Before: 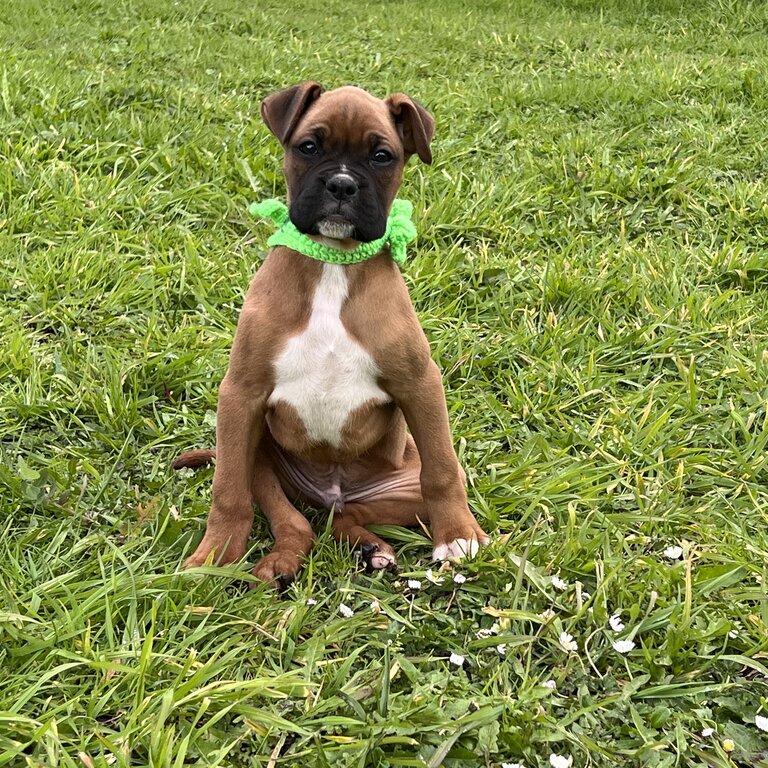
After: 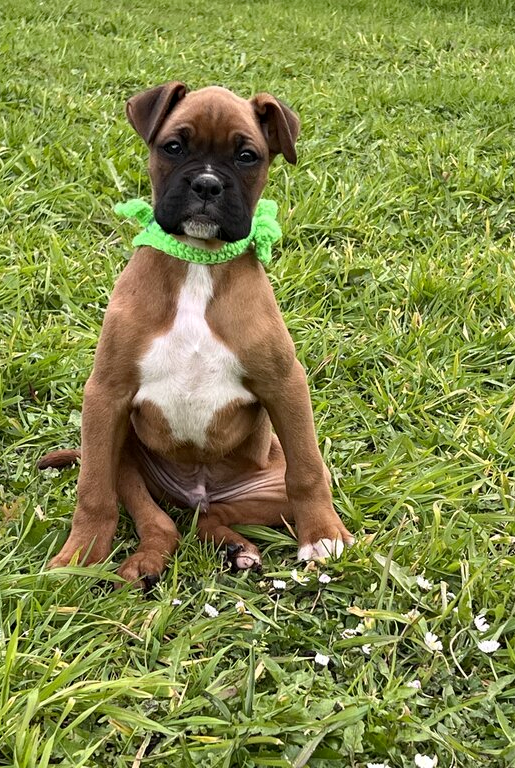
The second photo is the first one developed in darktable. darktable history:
crop and rotate: left 17.59%, right 15.346%
haze removal: compatibility mode true
